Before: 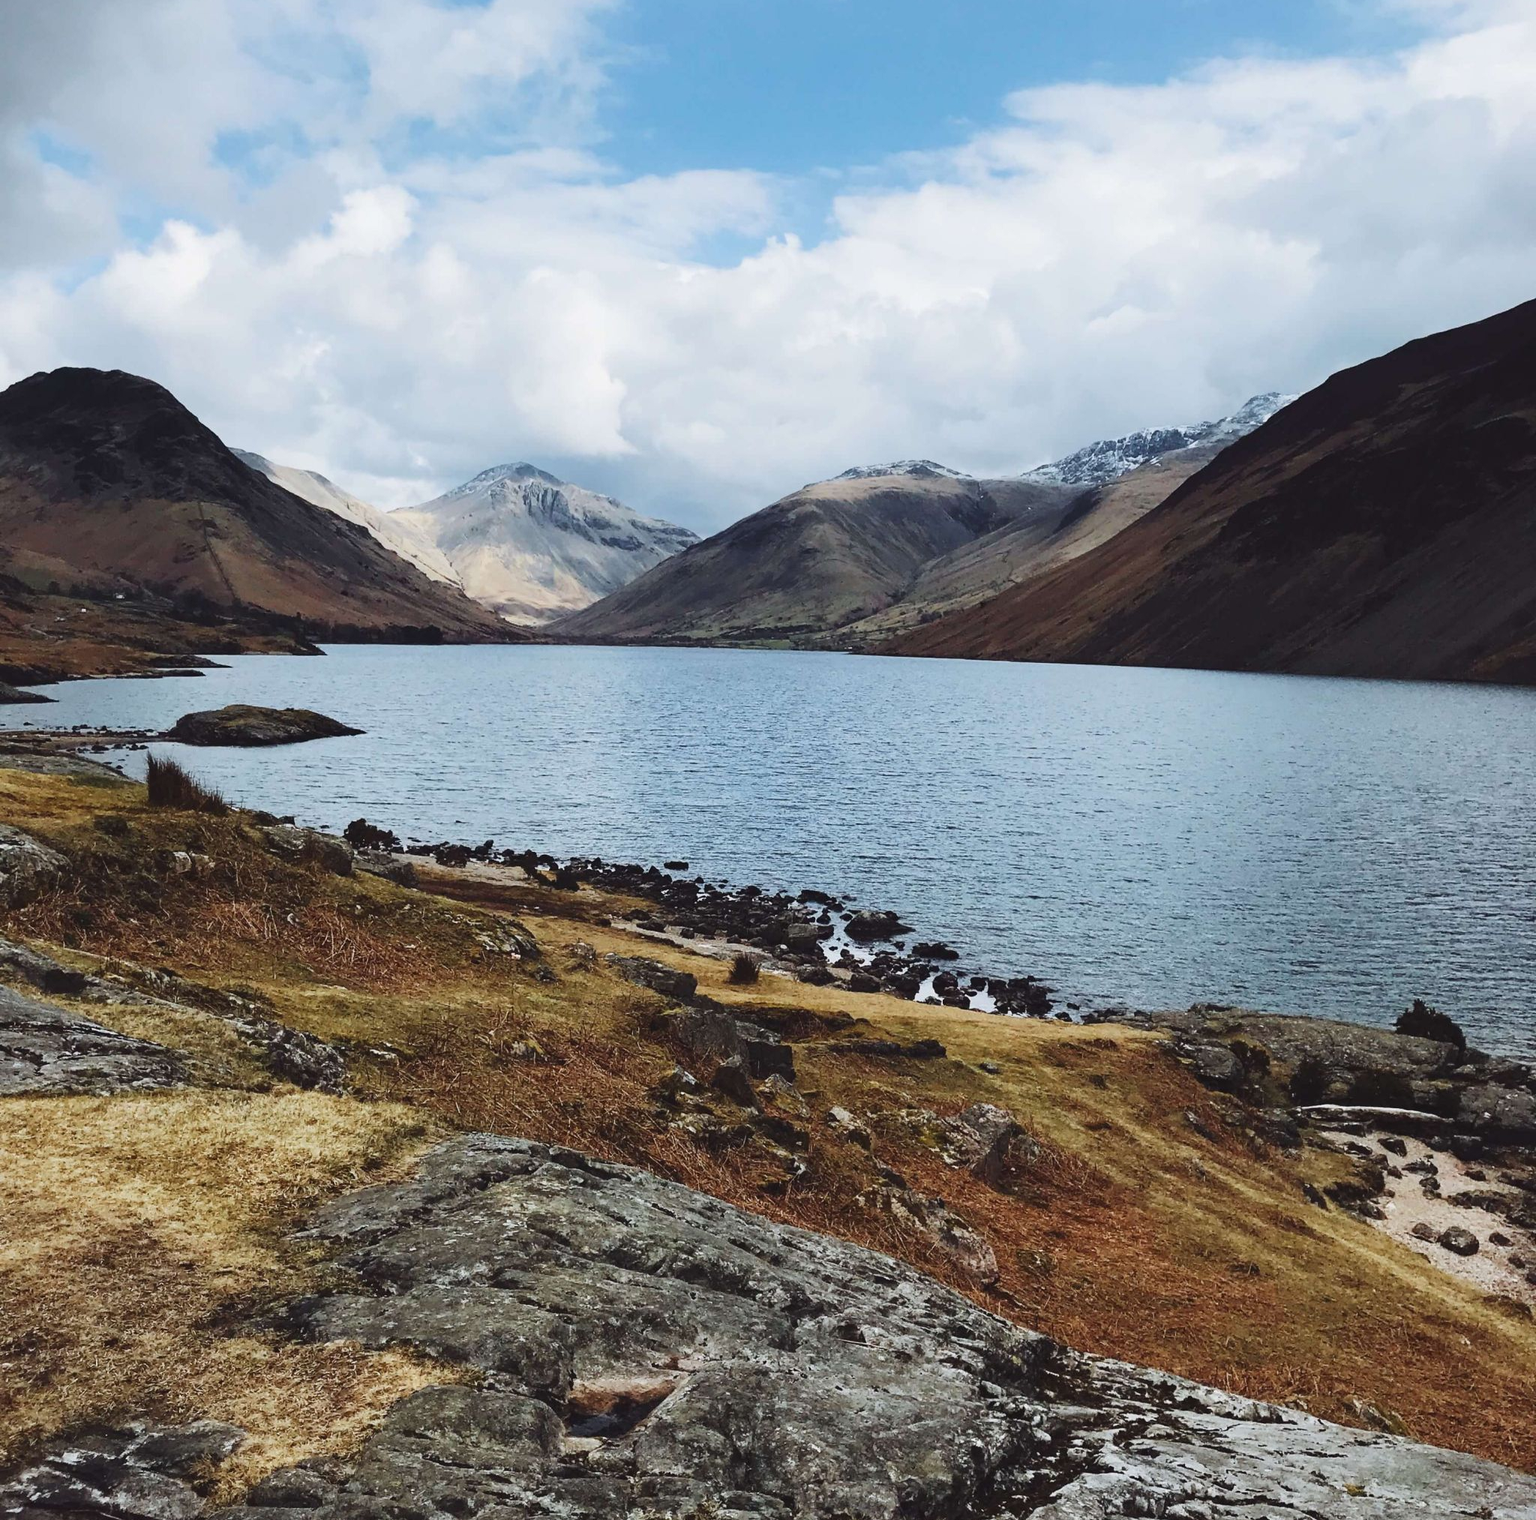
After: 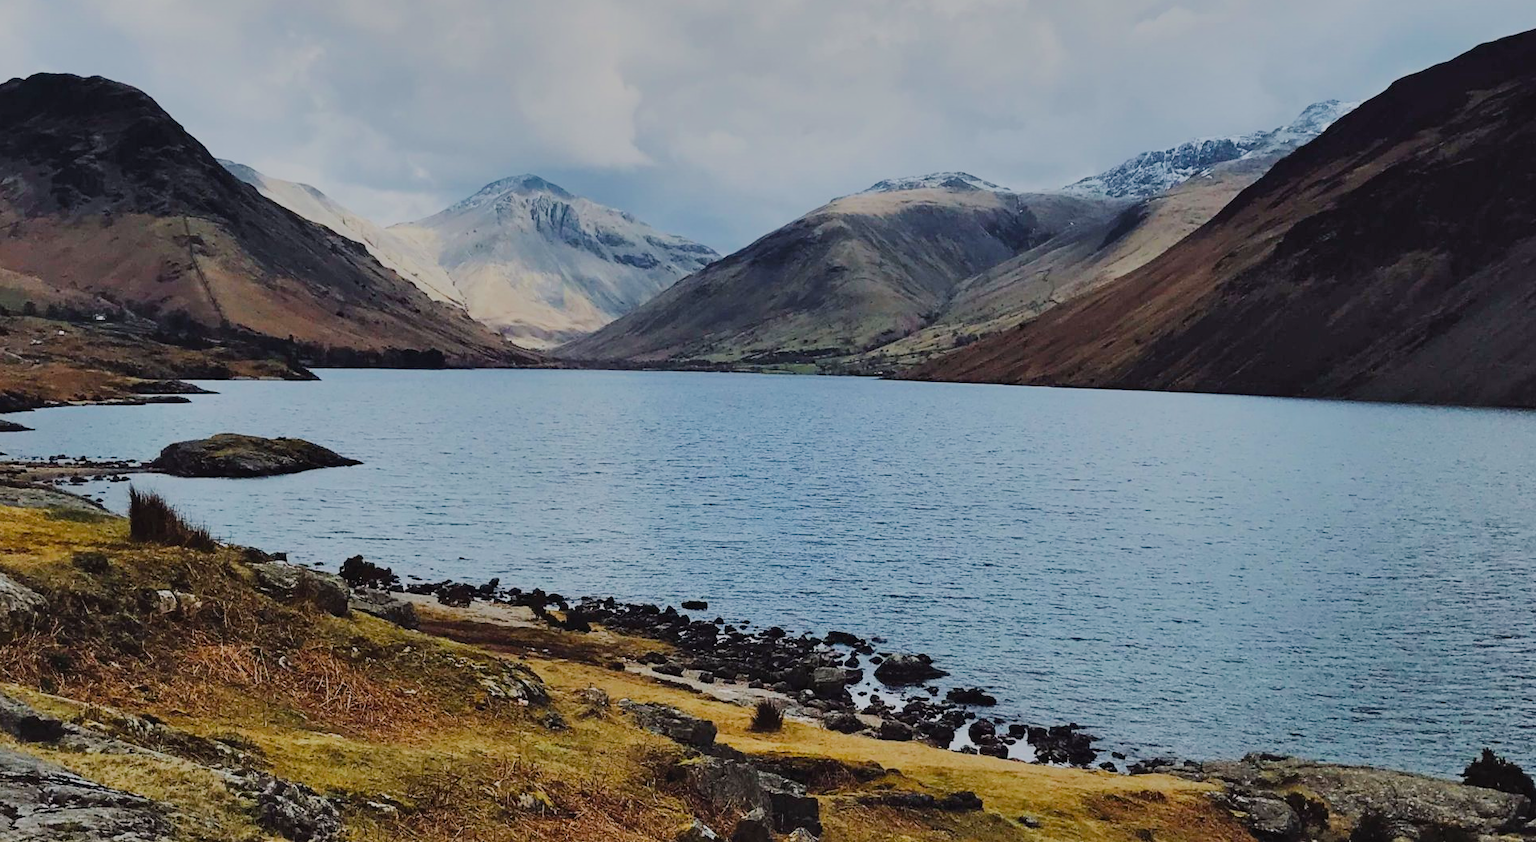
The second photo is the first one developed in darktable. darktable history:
filmic rgb: black relative exposure -7.37 EV, white relative exposure 5.08 EV, threshold 3.06 EV, hardness 3.22, iterations of high-quality reconstruction 0, enable highlight reconstruction true
crop: left 1.751%, top 19.722%, right 4.627%, bottom 28.354%
shadows and highlights: highlights color adjustment 46.62%, low approximation 0.01, soften with gaussian
exposure: exposure -0.055 EV, compensate highlight preservation false
color balance rgb: shadows lift › chroma 1.004%, shadows lift › hue 216.55°, perceptual saturation grading › global saturation 31.287%, contrast -10.644%
